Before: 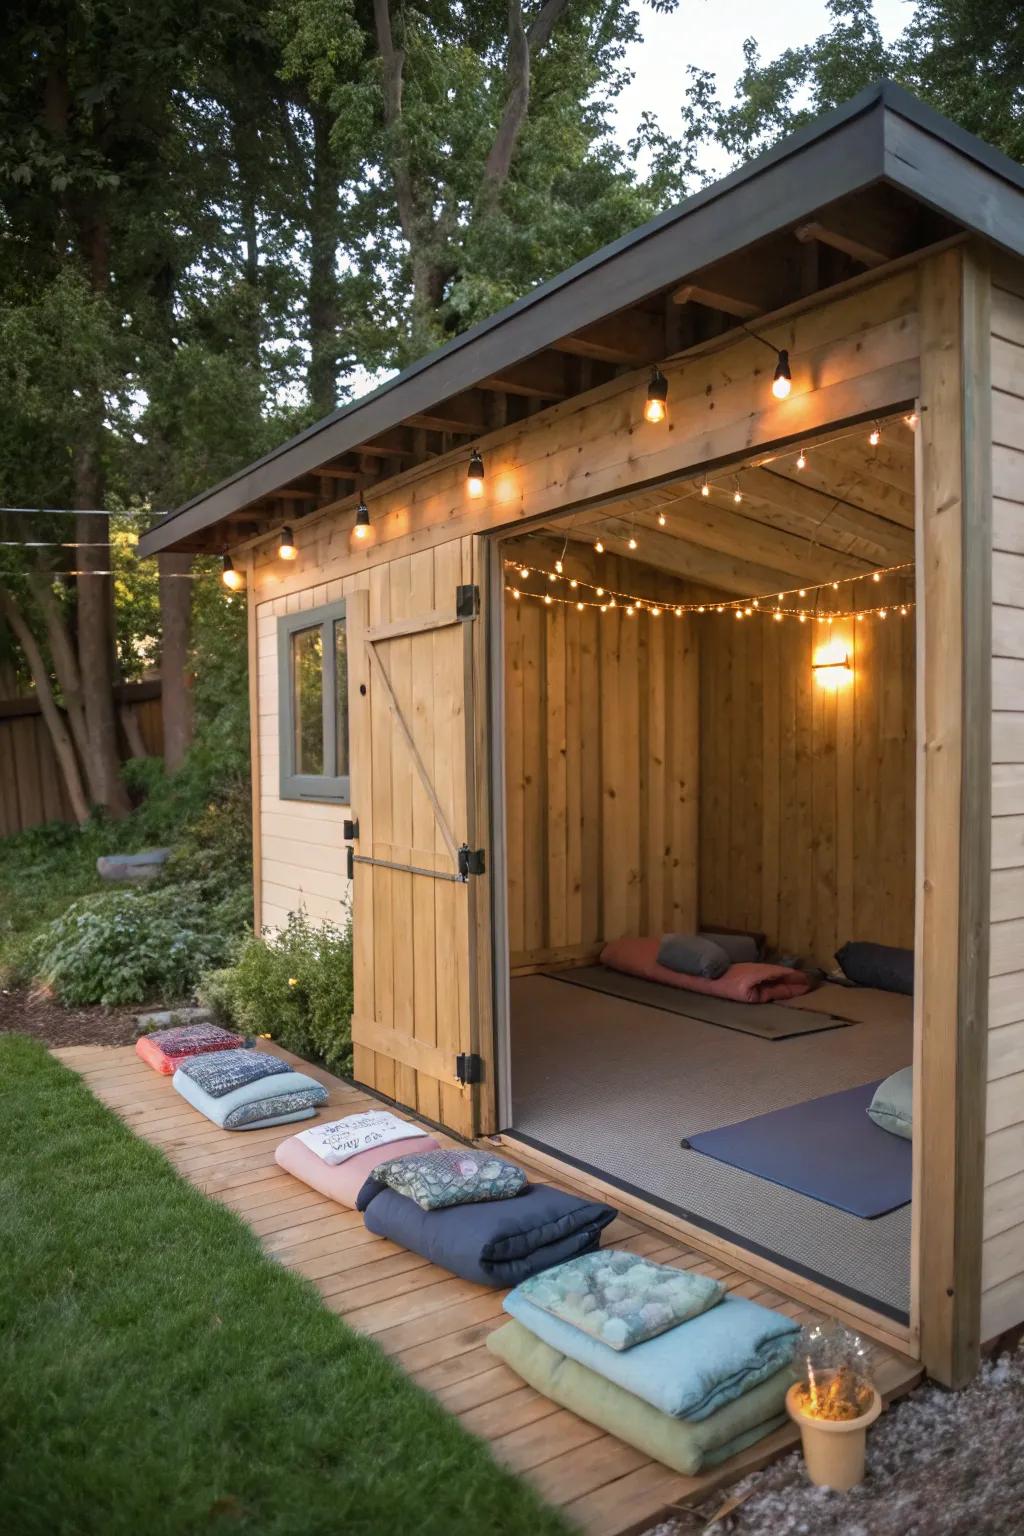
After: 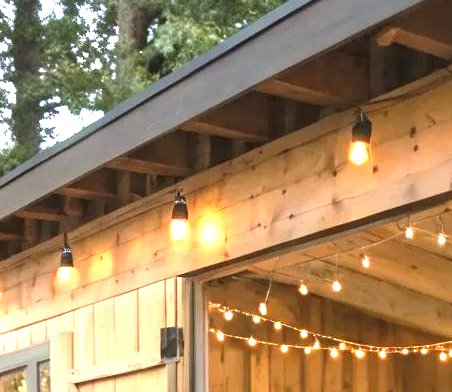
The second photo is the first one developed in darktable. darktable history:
exposure: black level correction -0.002, exposure 1.343 EV, compensate highlight preservation false
crop: left 28.992%, top 16.827%, right 26.827%, bottom 57.597%
